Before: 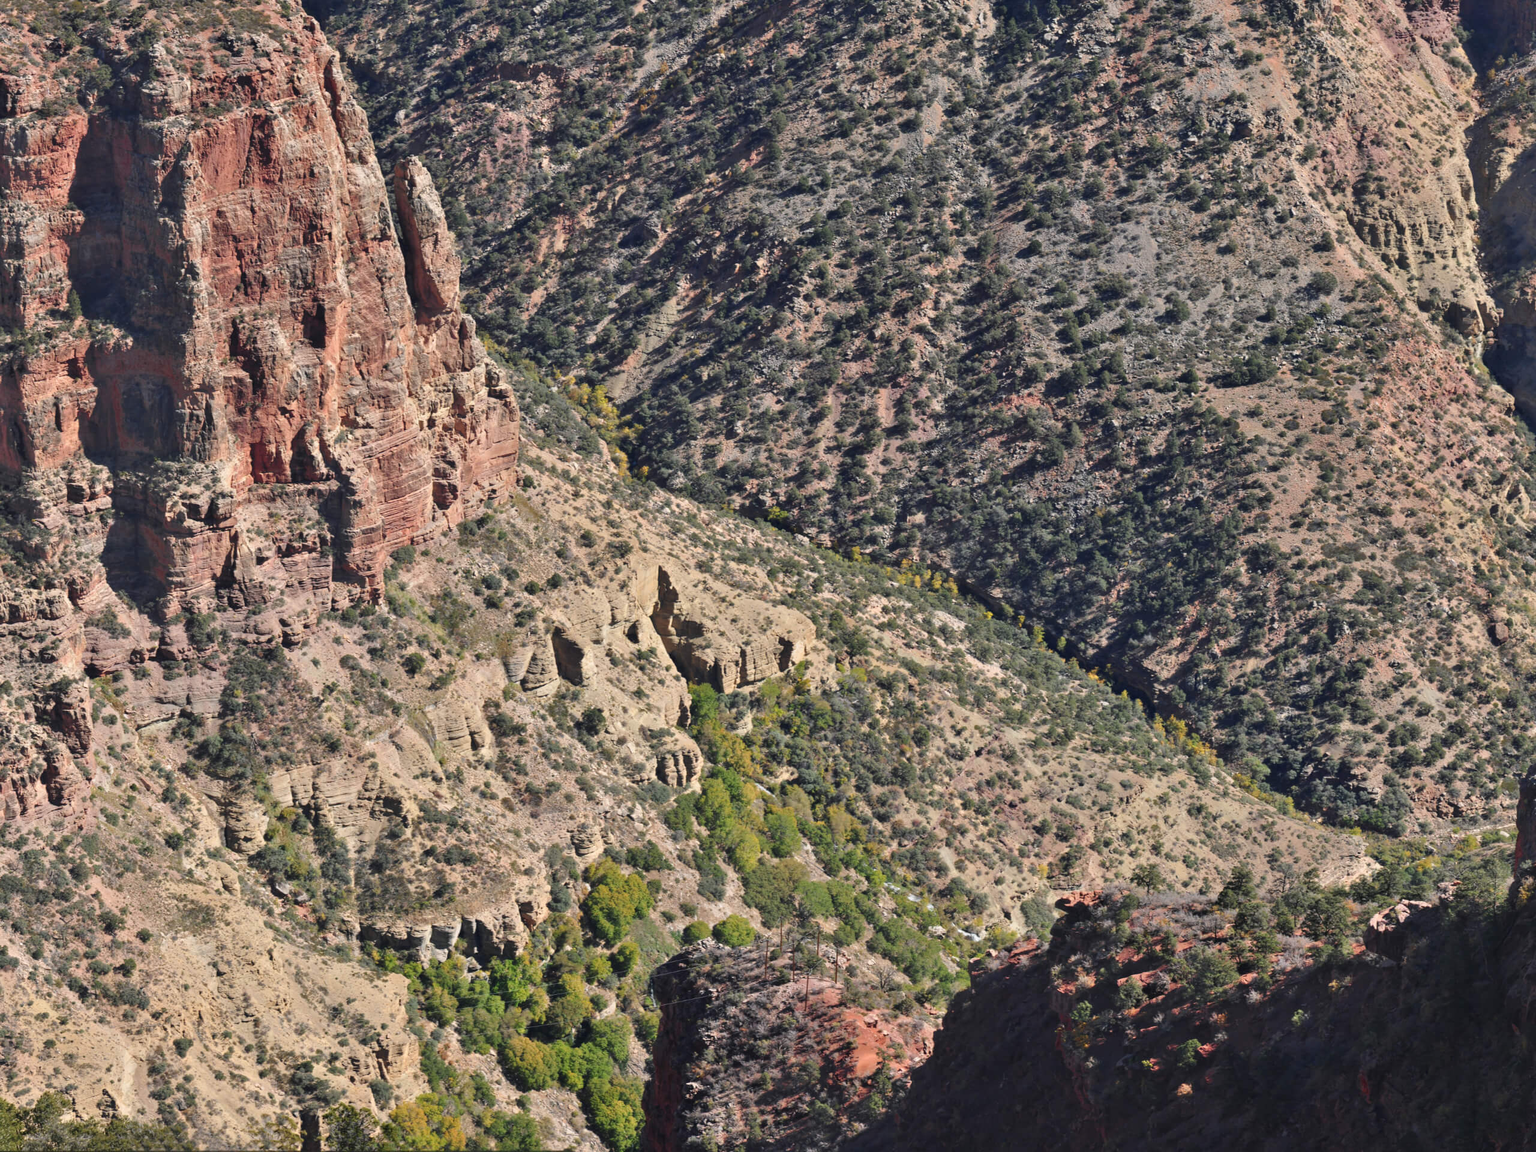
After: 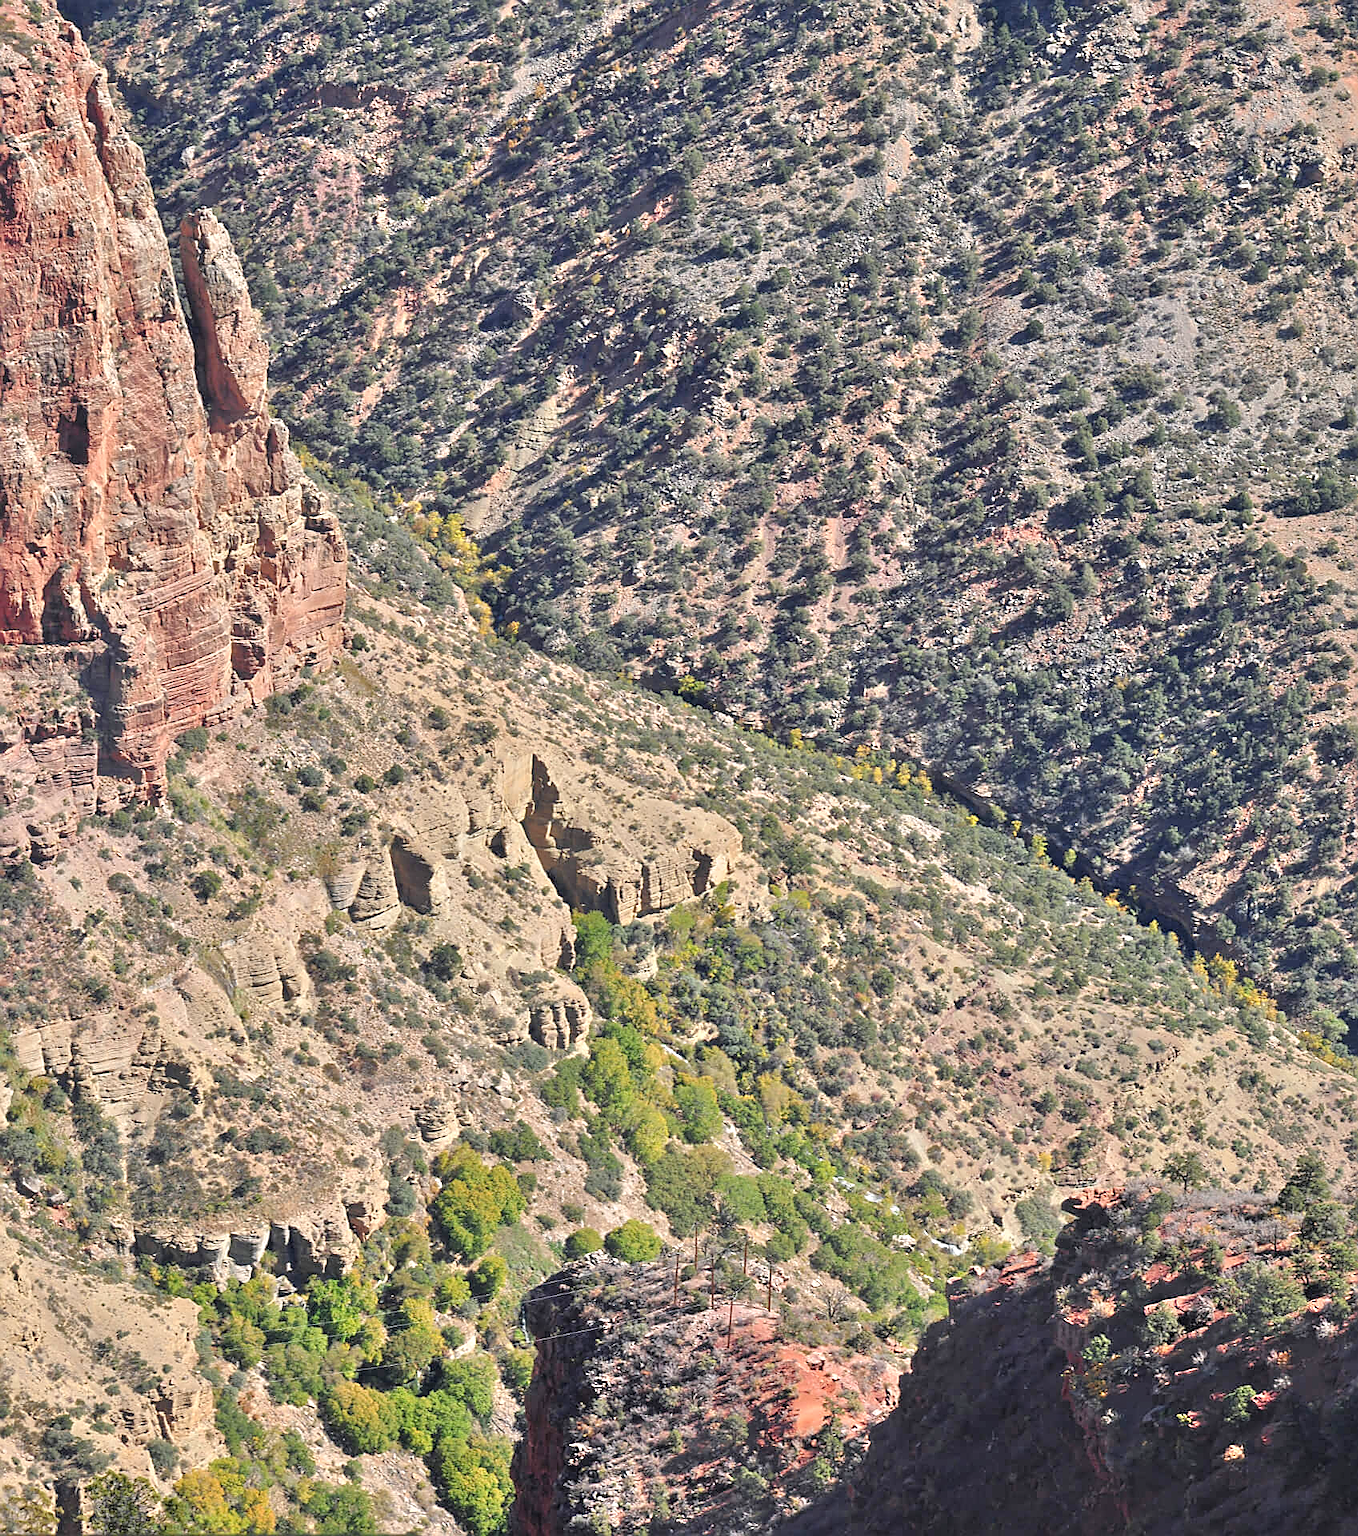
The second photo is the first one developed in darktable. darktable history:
sharpen: radius 1.369, amount 1.246, threshold 0.618
crop: left 16.908%, right 16.755%
tone equalizer: -7 EV 0.142 EV, -6 EV 0.628 EV, -5 EV 1.18 EV, -4 EV 1.29 EV, -3 EV 1.15 EV, -2 EV 0.6 EV, -1 EV 0.161 EV, mask exposure compensation -0.487 EV
